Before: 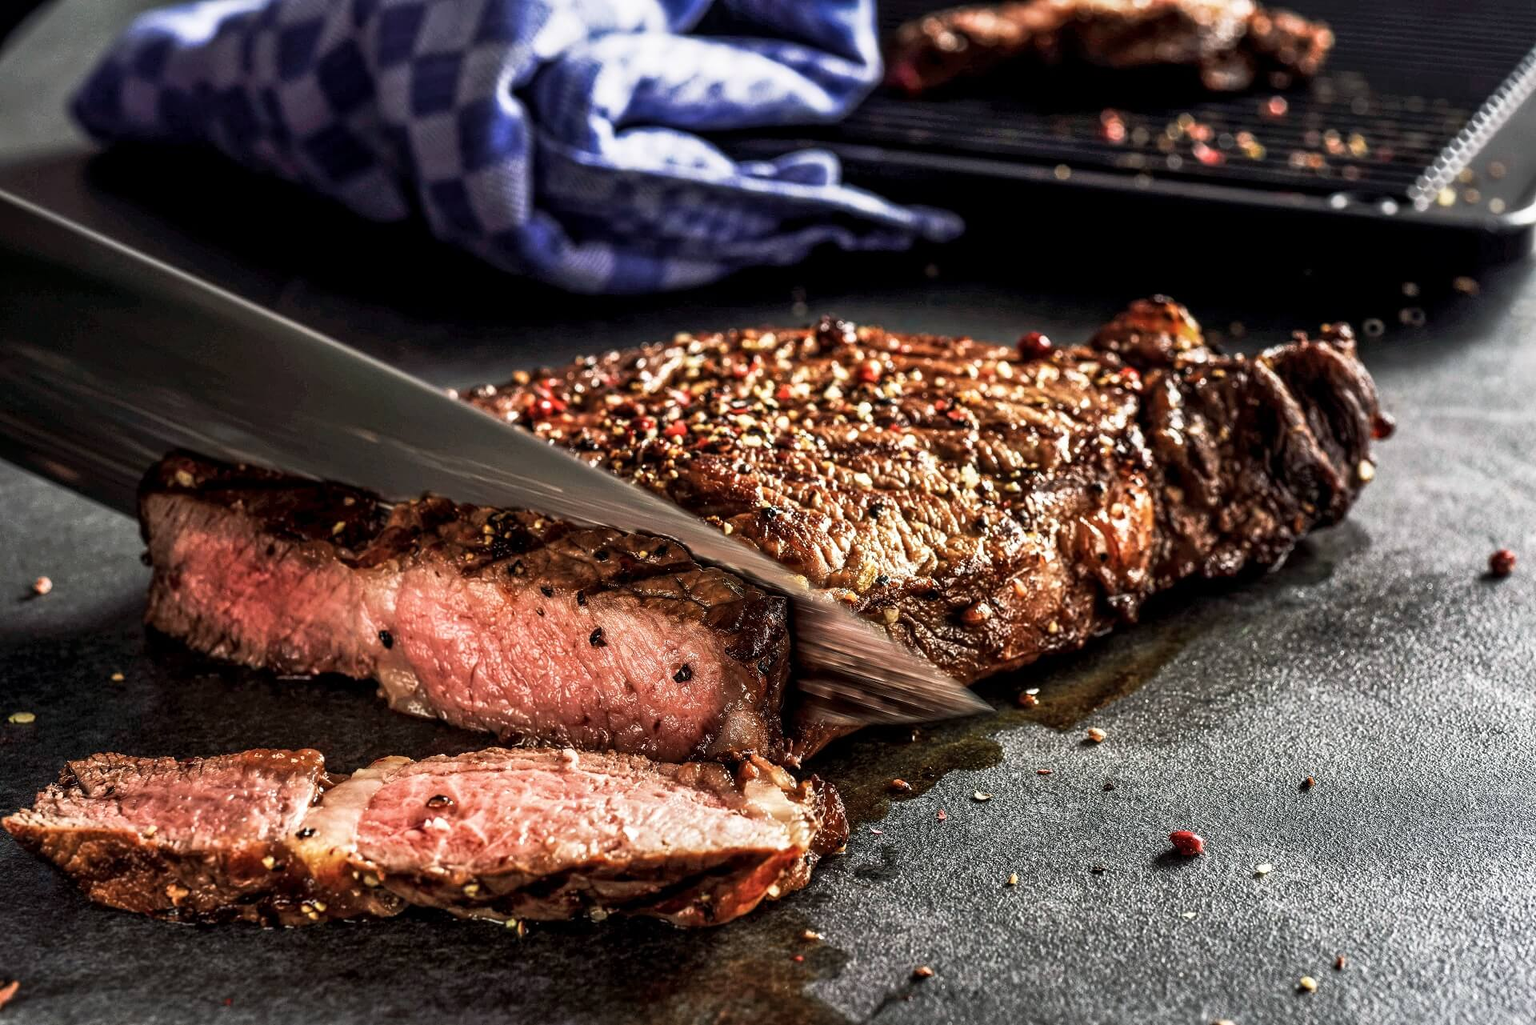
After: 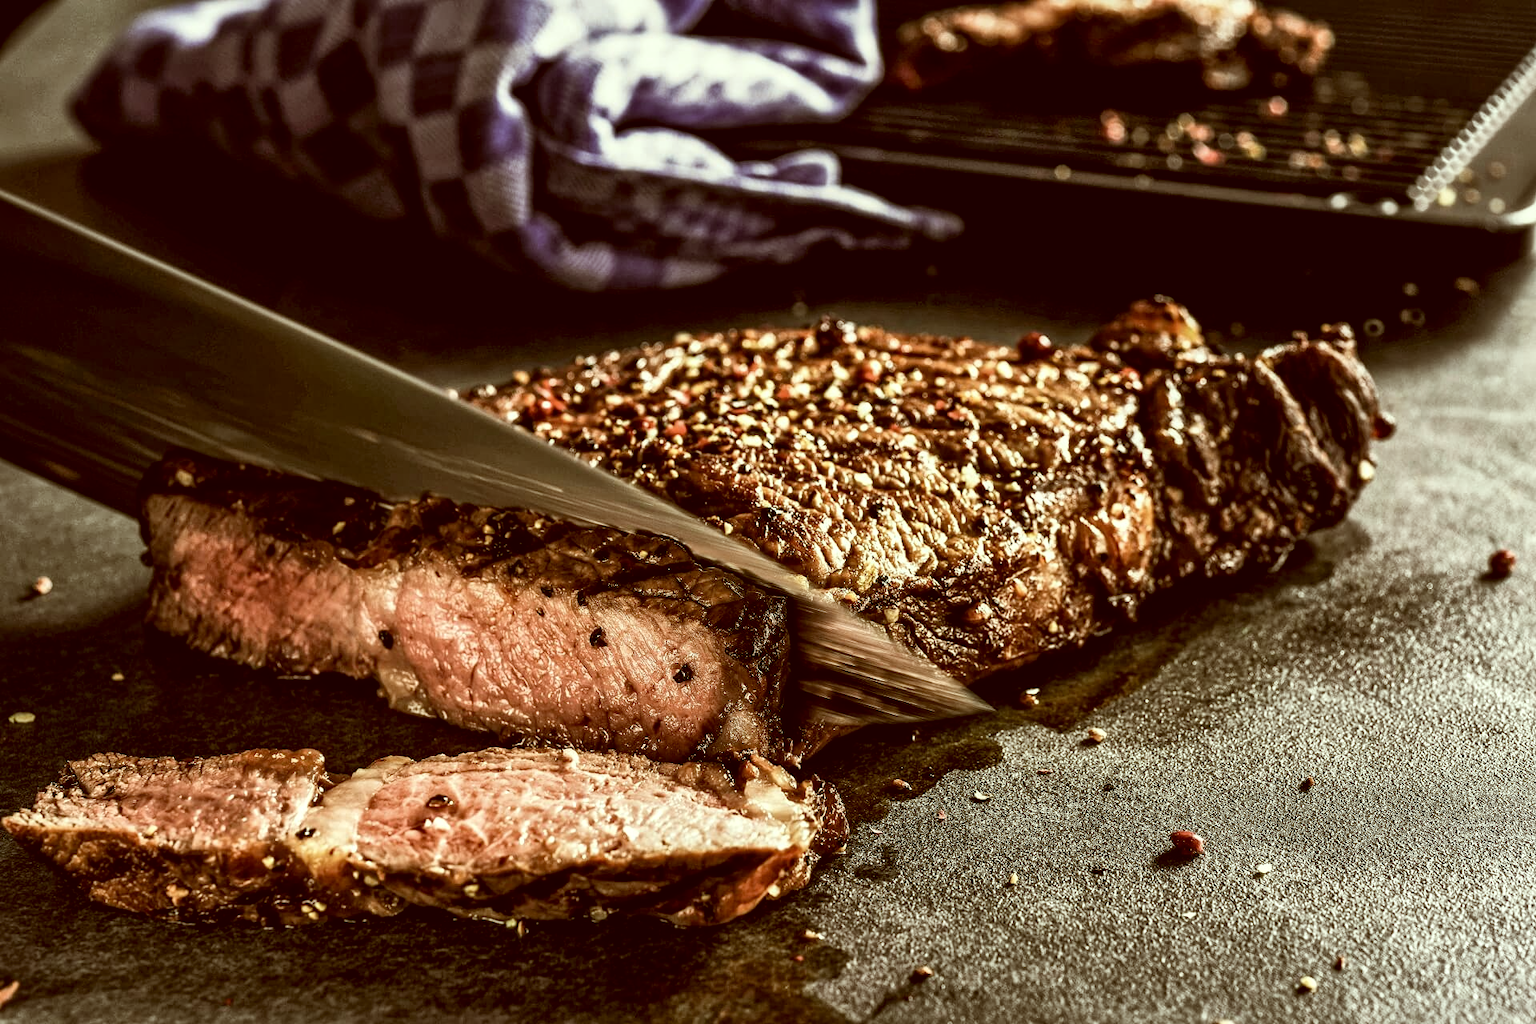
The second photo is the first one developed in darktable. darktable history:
local contrast: mode bilateral grid, contrast 29, coarseness 25, midtone range 0.2
color correction: highlights a* -6.25, highlights b* 9.27, shadows a* 10.54, shadows b* 23.92
contrast brightness saturation: contrast 0.104, saturation -0.292
